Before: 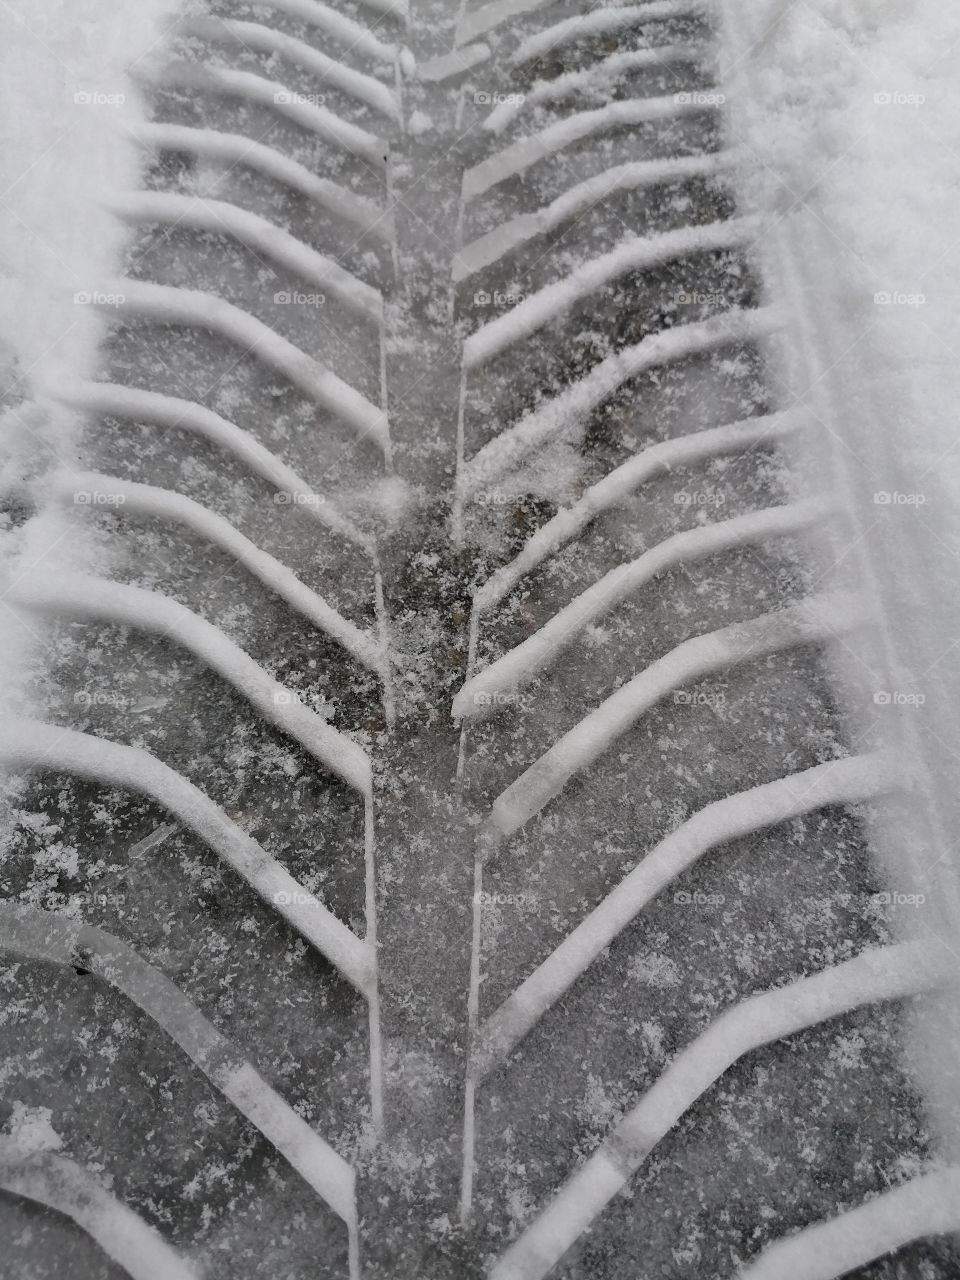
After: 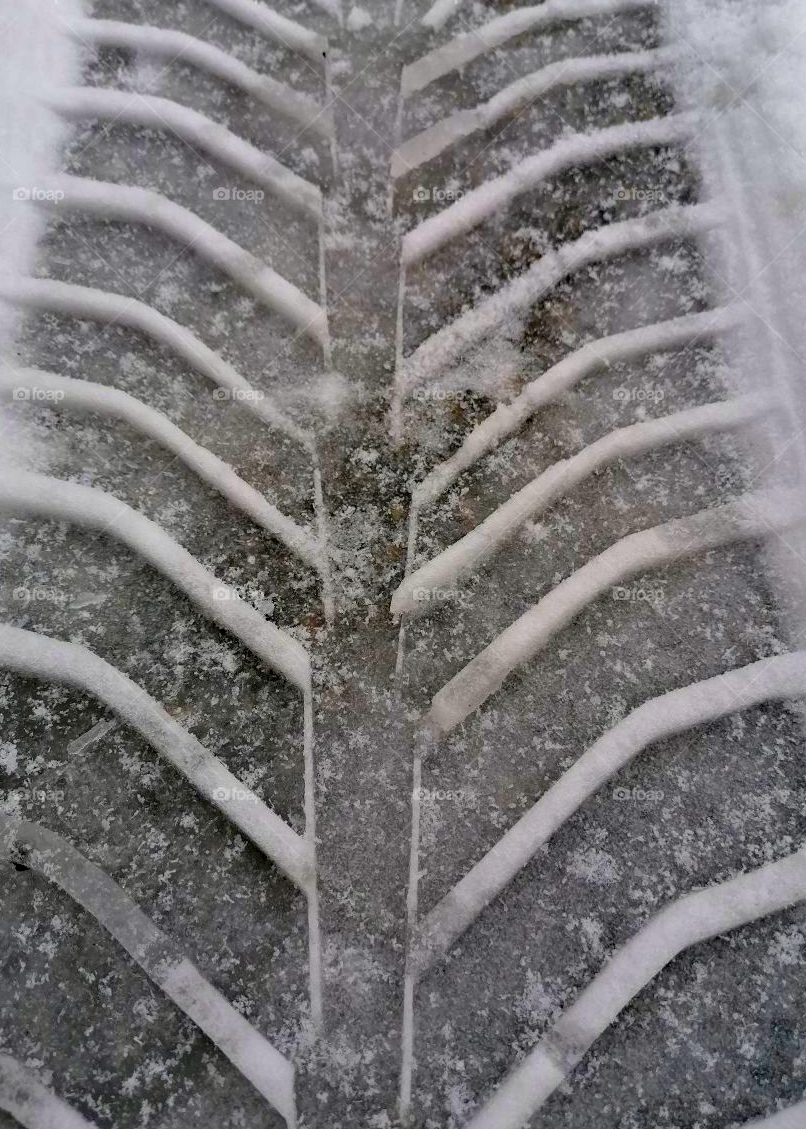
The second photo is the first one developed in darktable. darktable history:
crop: left 6.446%, top 8.188%, right 9.538%, bottom 3.548%
velvia: strength 74%
haze removal: strength 0.29, distance 0.25, compatibility mode true, adaptive false
tone equalizer: on, module defaults
